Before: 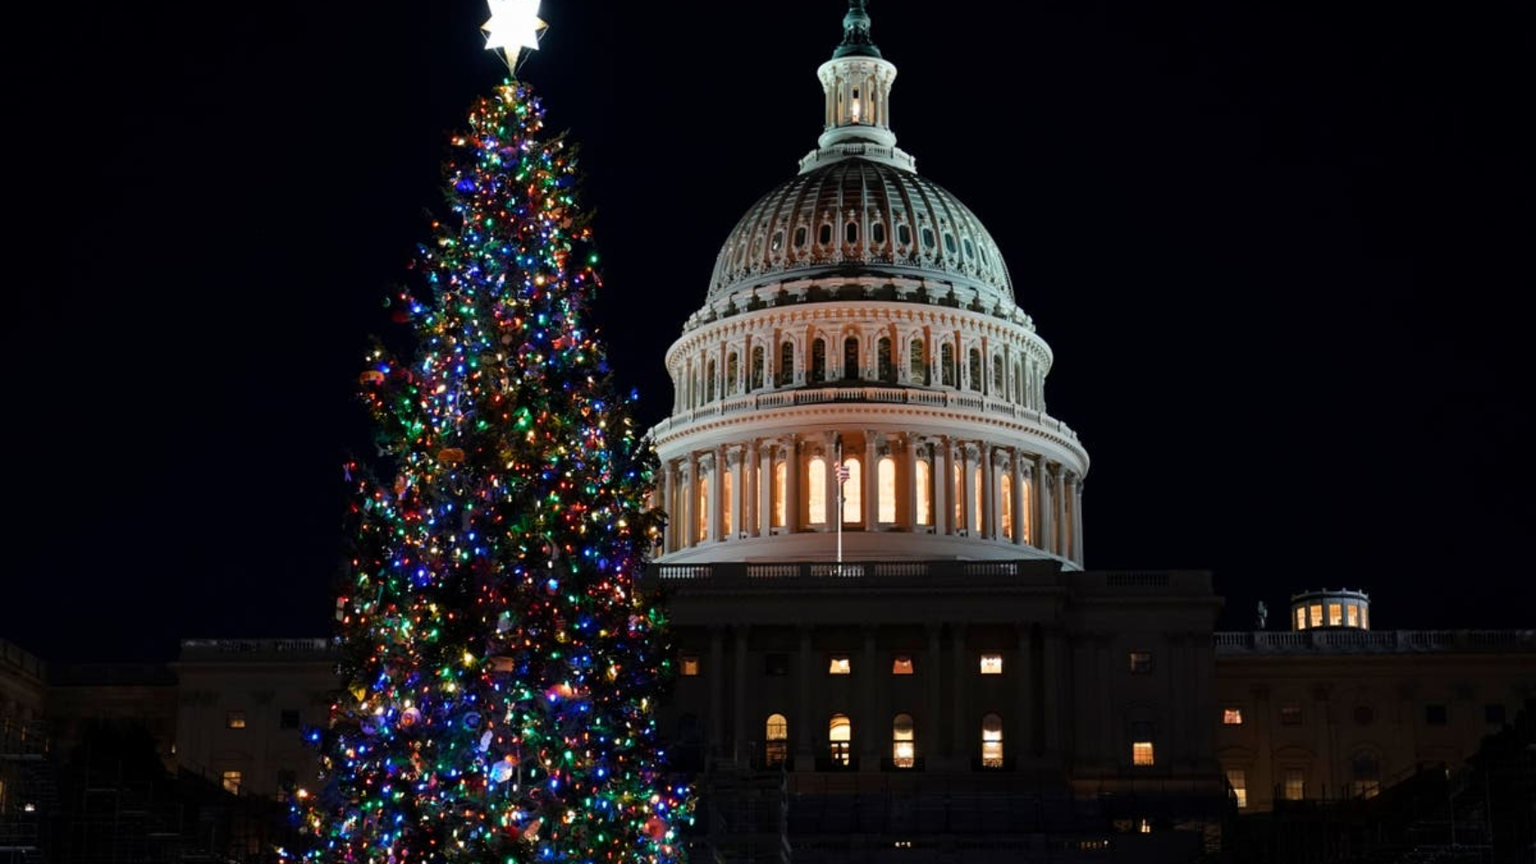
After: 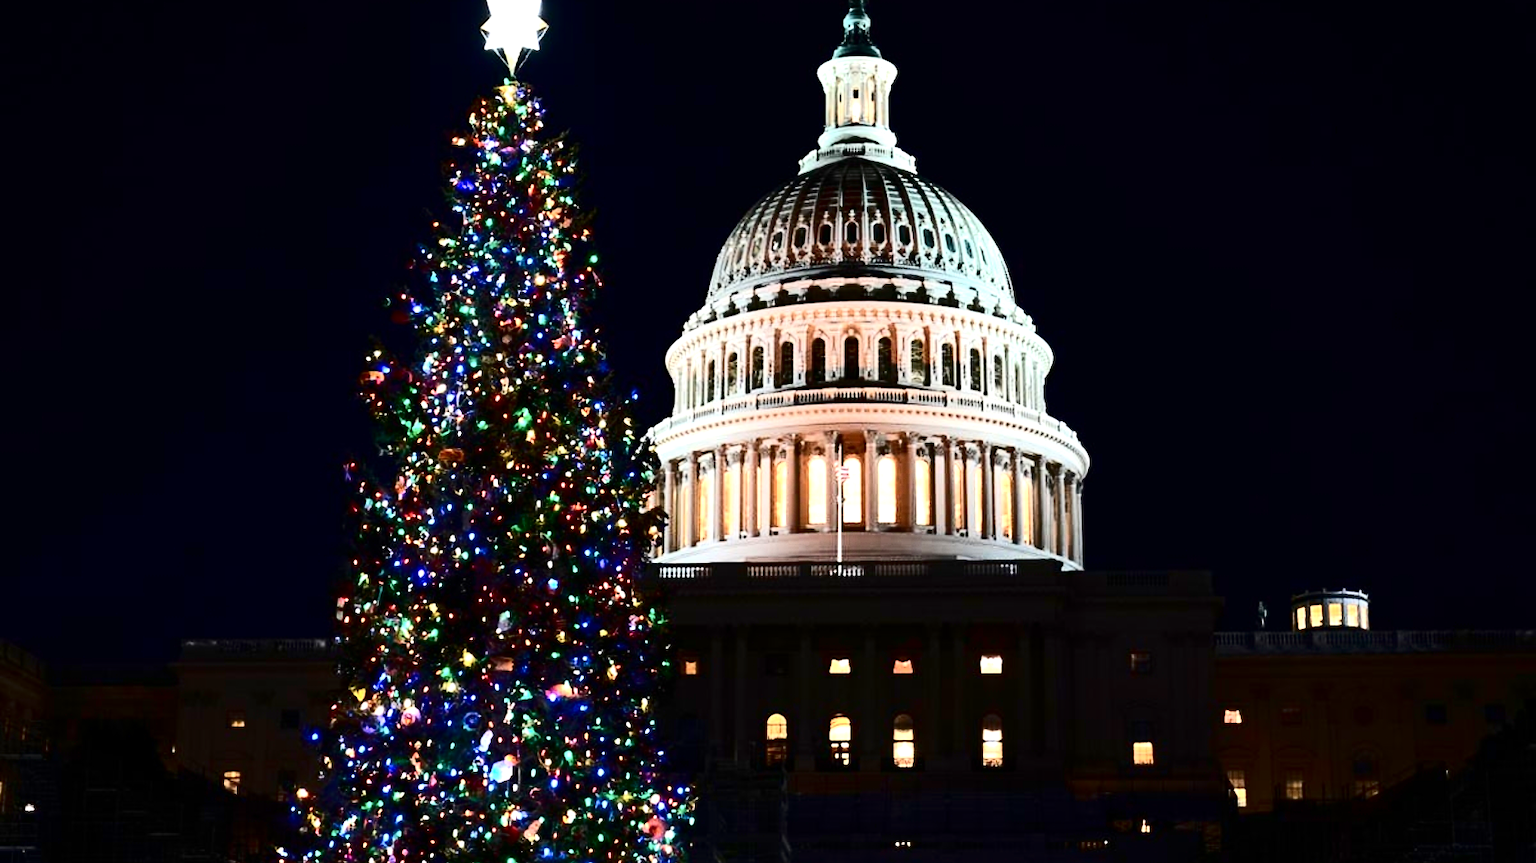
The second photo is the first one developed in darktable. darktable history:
contrast brightness saturation: contrast 0.5, saturation -0.1
exposure: black level correction 0, exposure 1.45 EV, compensate exposure bias true, compensate highlight preservation false
rgb curve: curves: ch0 [(0, 0) (0.175, 0.154) (0.785, 0.663) (1, 1)]
